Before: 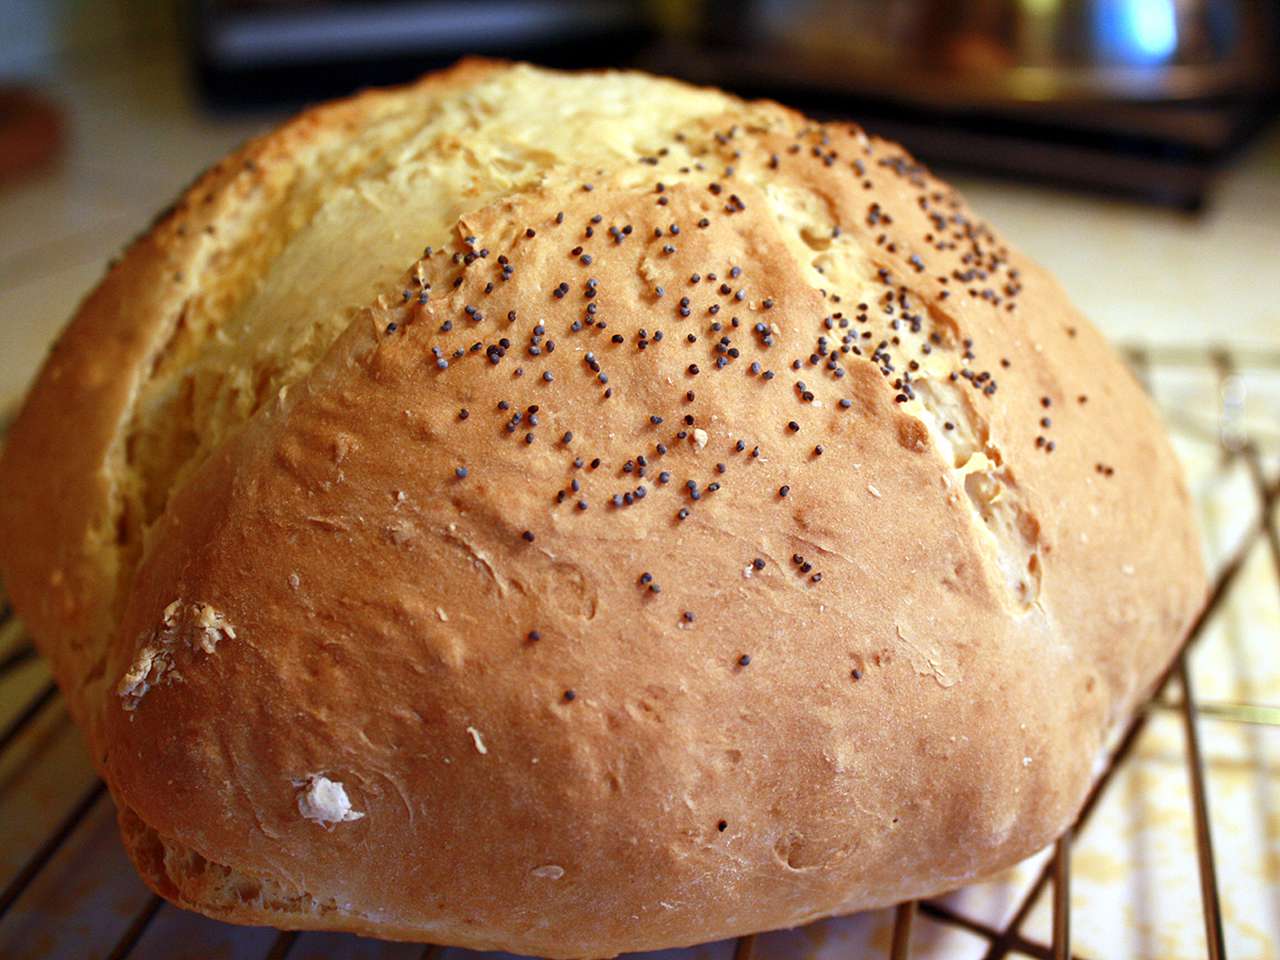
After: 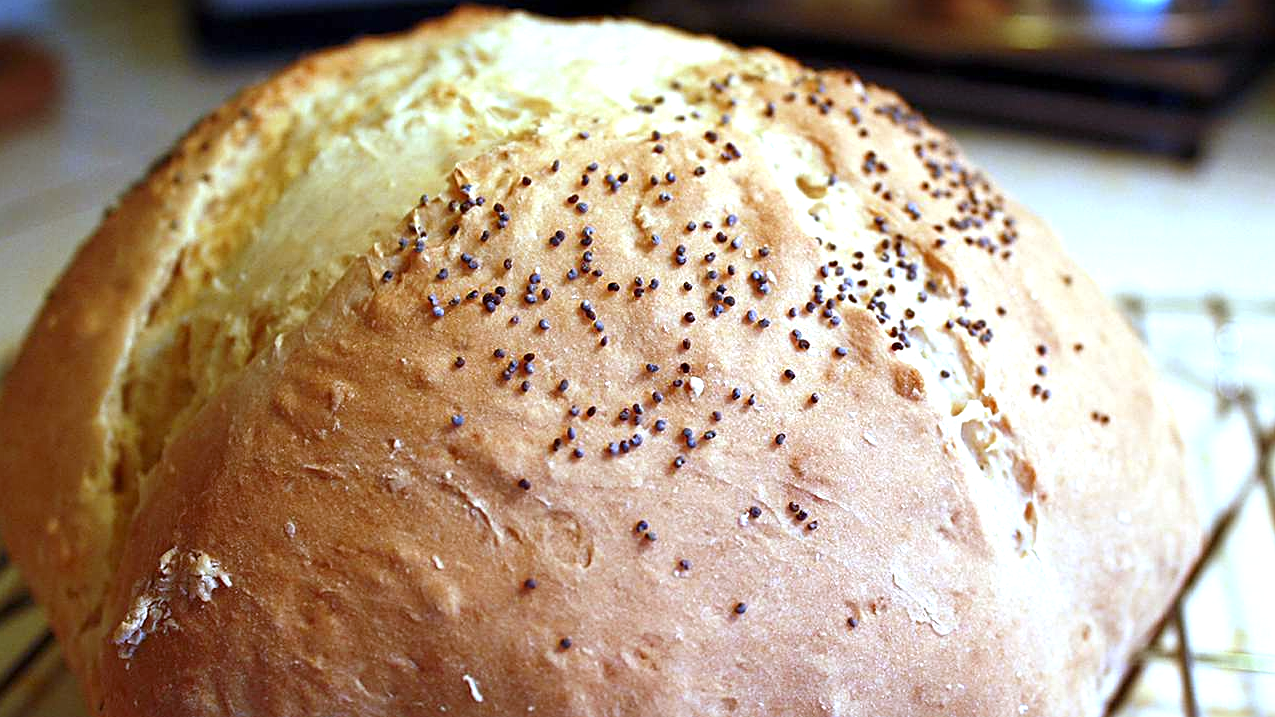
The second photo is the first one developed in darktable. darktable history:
white balance: red 0.871, blue 1.249
exposure: exposure 0.556 EV, compensate highlight preservation false
crop: left 0.387%, top 5.469%, bottom 19.809%
sharpen: radius 1.967
